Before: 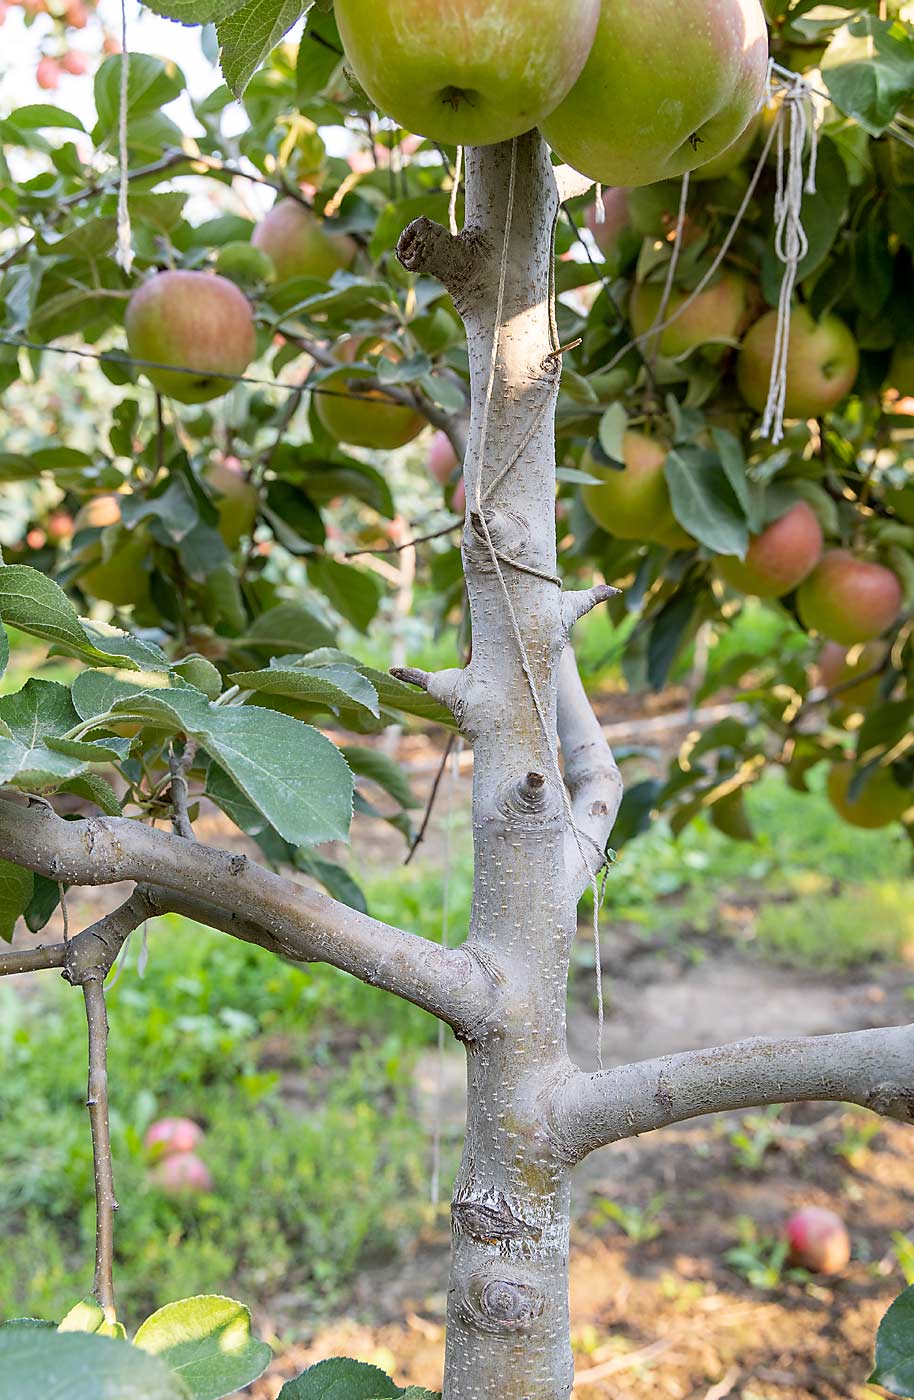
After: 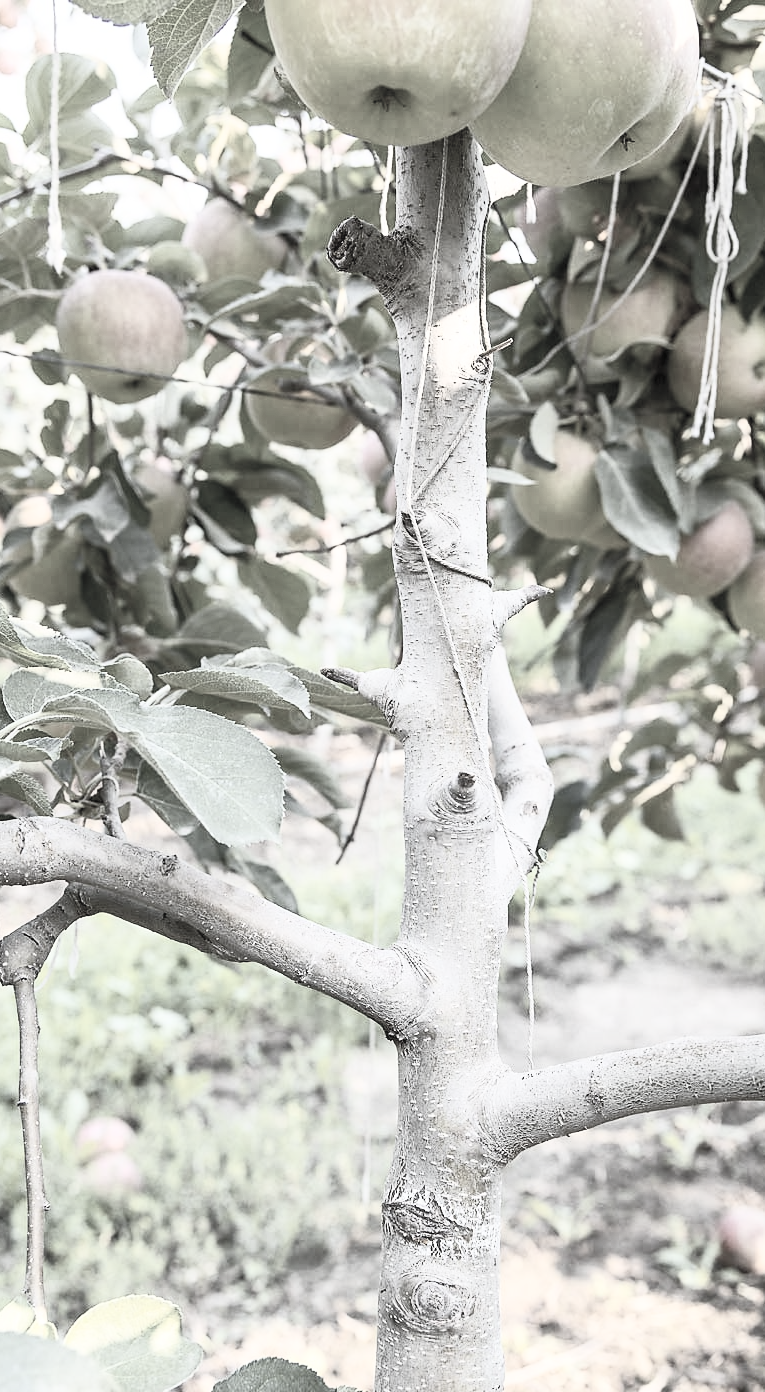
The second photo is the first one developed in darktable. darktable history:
tone equalizer: on, module defaults
contrast brightness saturation: contrast 0.43, brightness 0.56, saturation -0.19
crop: left 7.598%, right 7.873%
color correction: saturation 0.2
